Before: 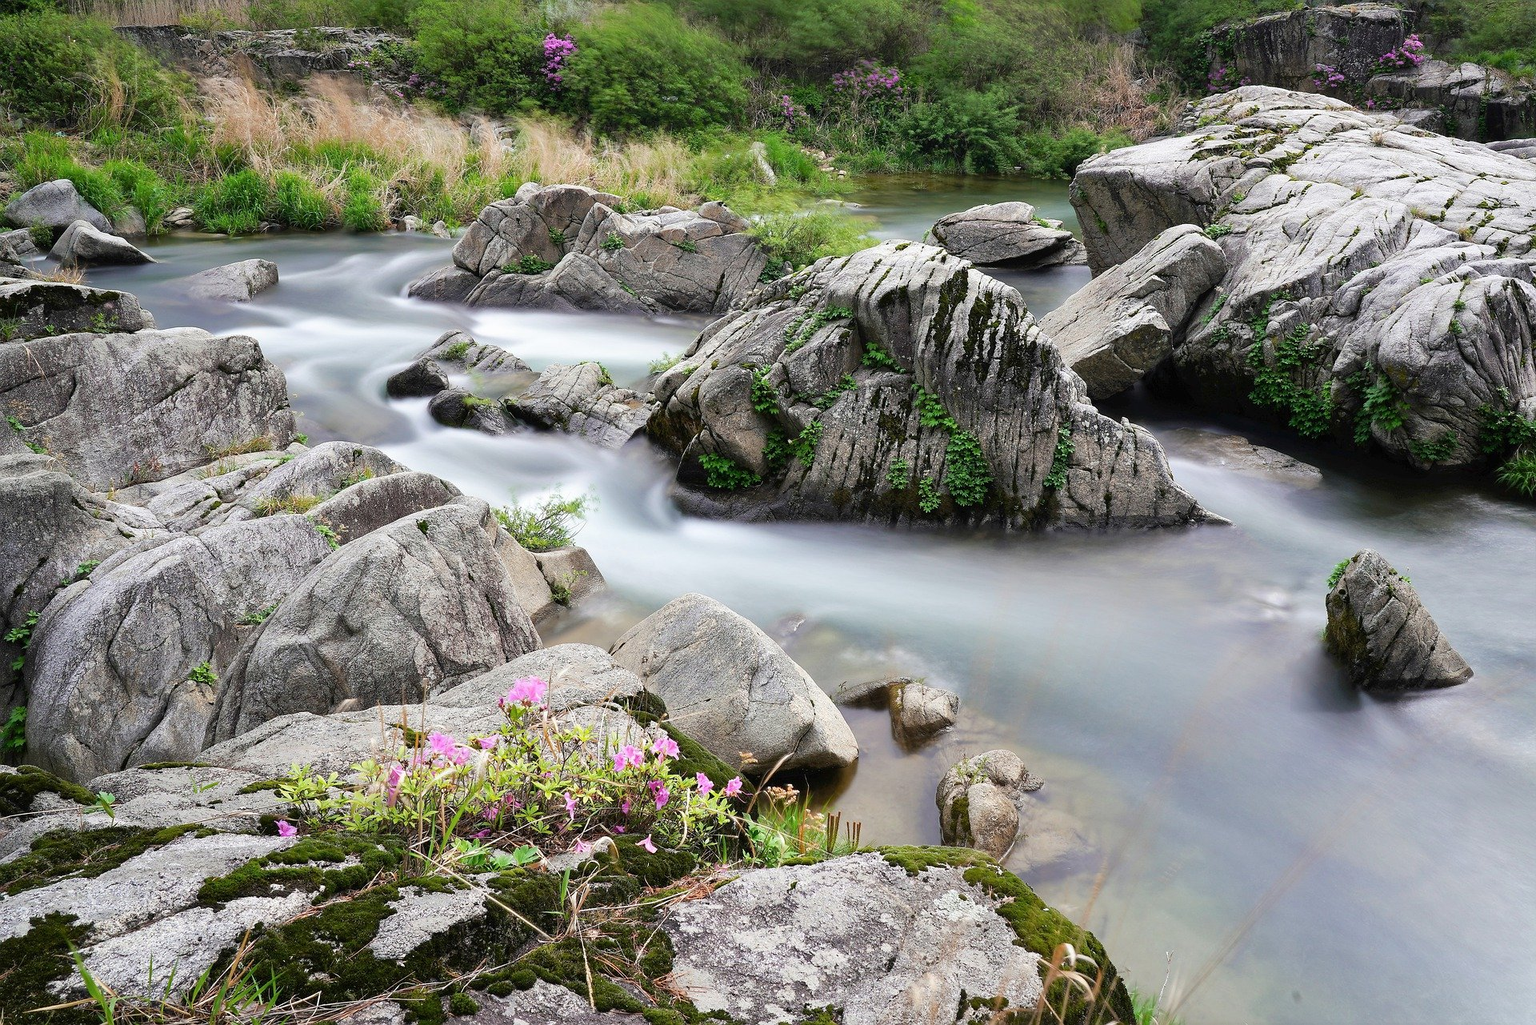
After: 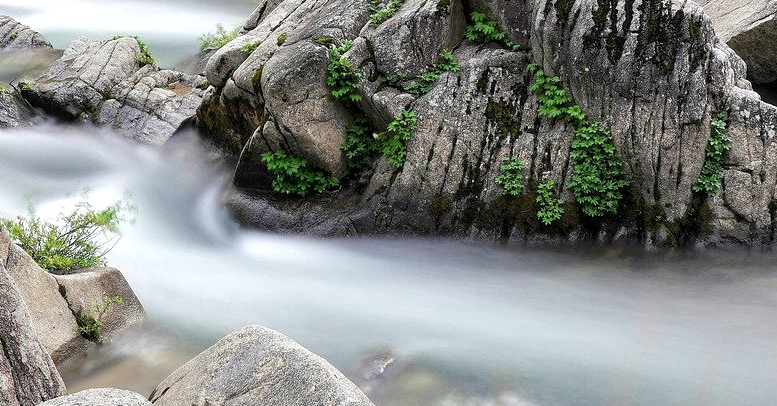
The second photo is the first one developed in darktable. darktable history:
local contrast: highlights 98%, shadows 84%, detail 160%, midtone range 0.2
crop: left 31.883%, top 32.515%, right 27.604%, bottom 35.737%
